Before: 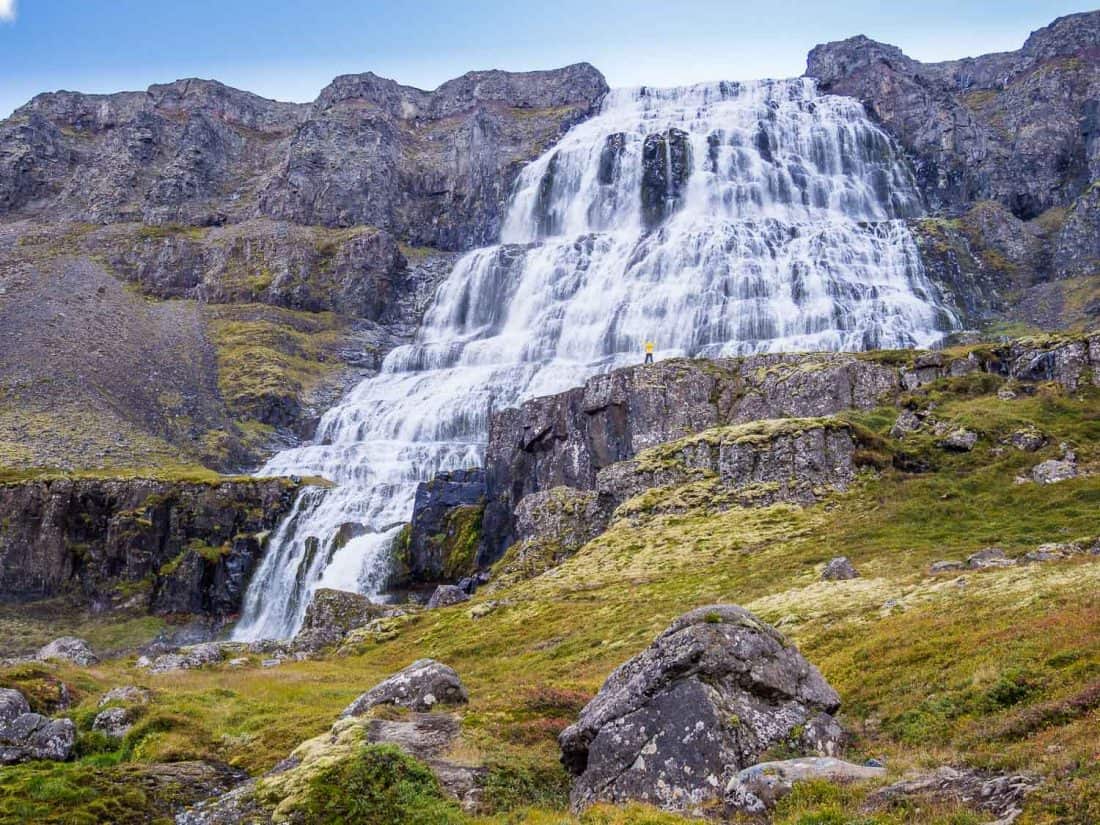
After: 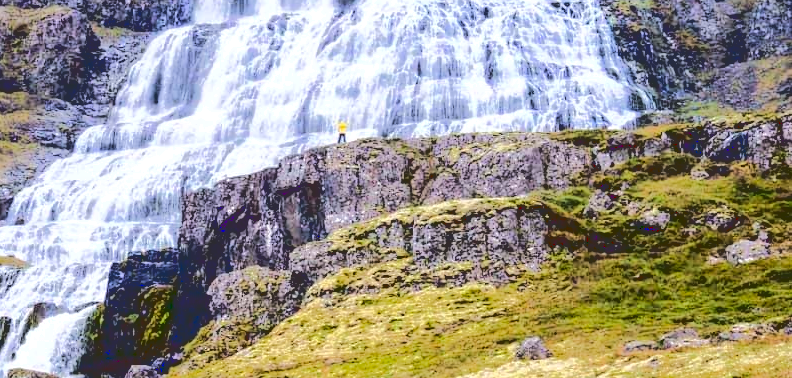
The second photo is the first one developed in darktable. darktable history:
base curve: curves: ch0 [(0.065, 0.026) (0.236, 0.358) (0.53, 0.546) (0.777, 0.841) (0.924, 0.992)]
contrast brightness saturation: contrast 0.079, saturation 0.202
crop and rotate: left 27.988%, top 26.739%, bottom 27.373%
exposure: exposure 0.289 EV, compensate highlight preservation false
